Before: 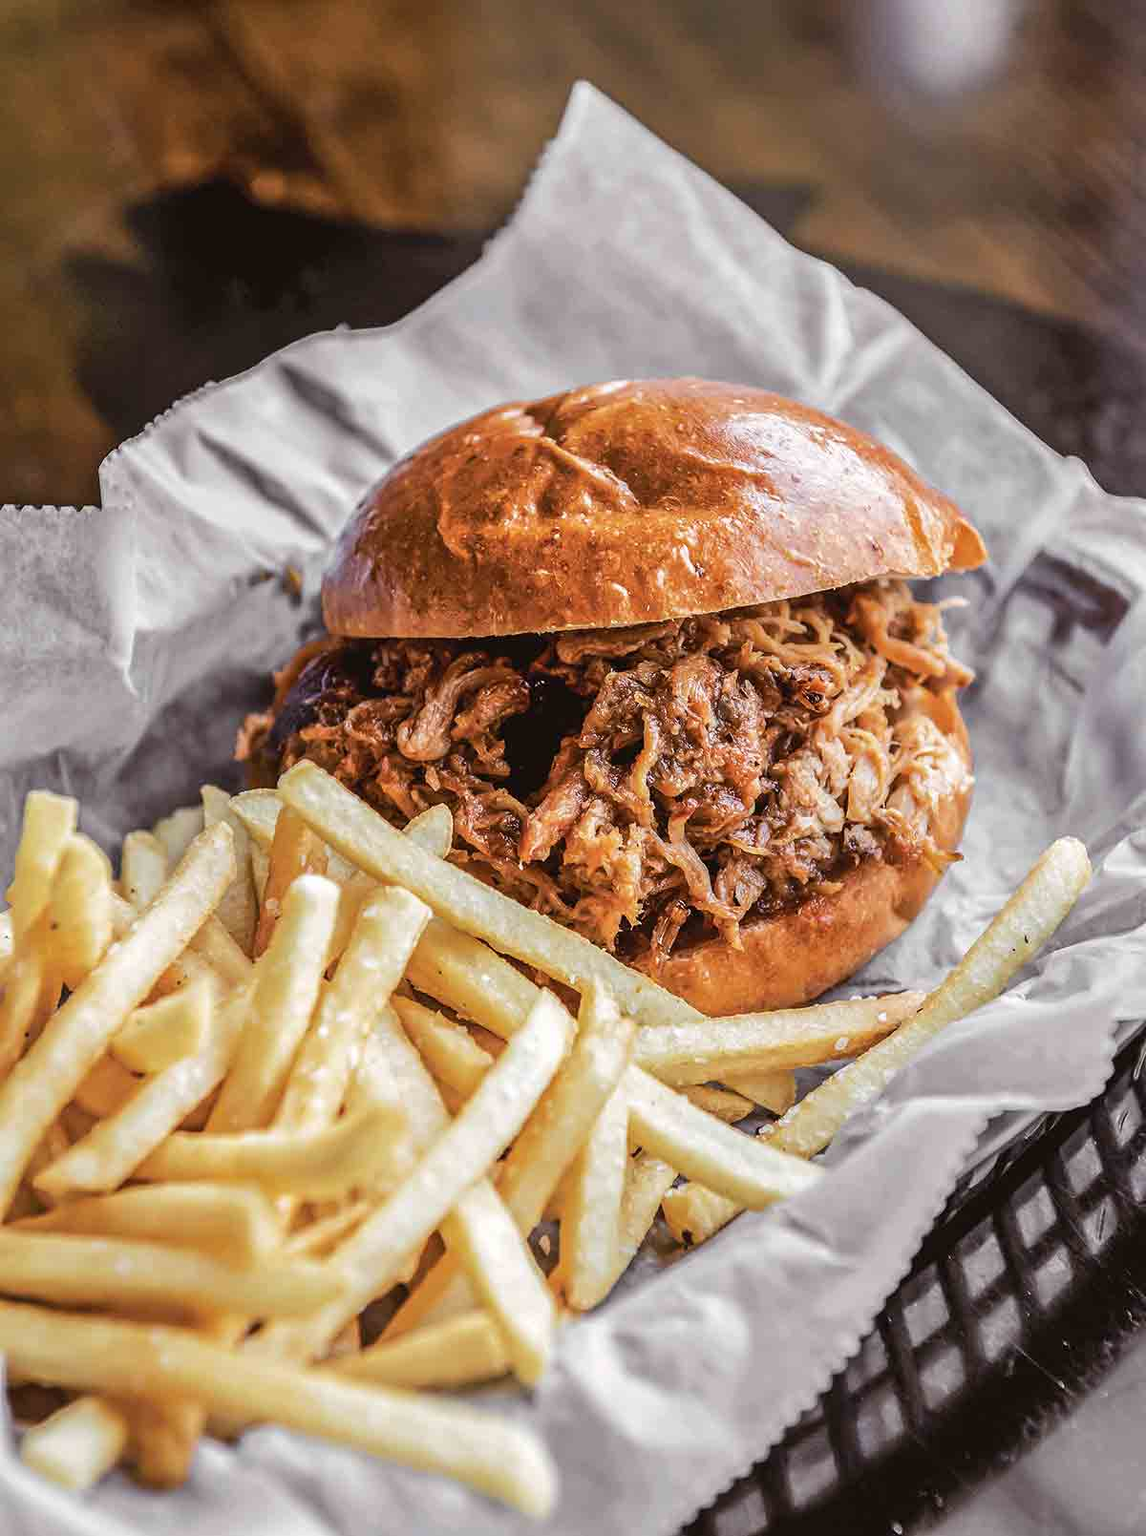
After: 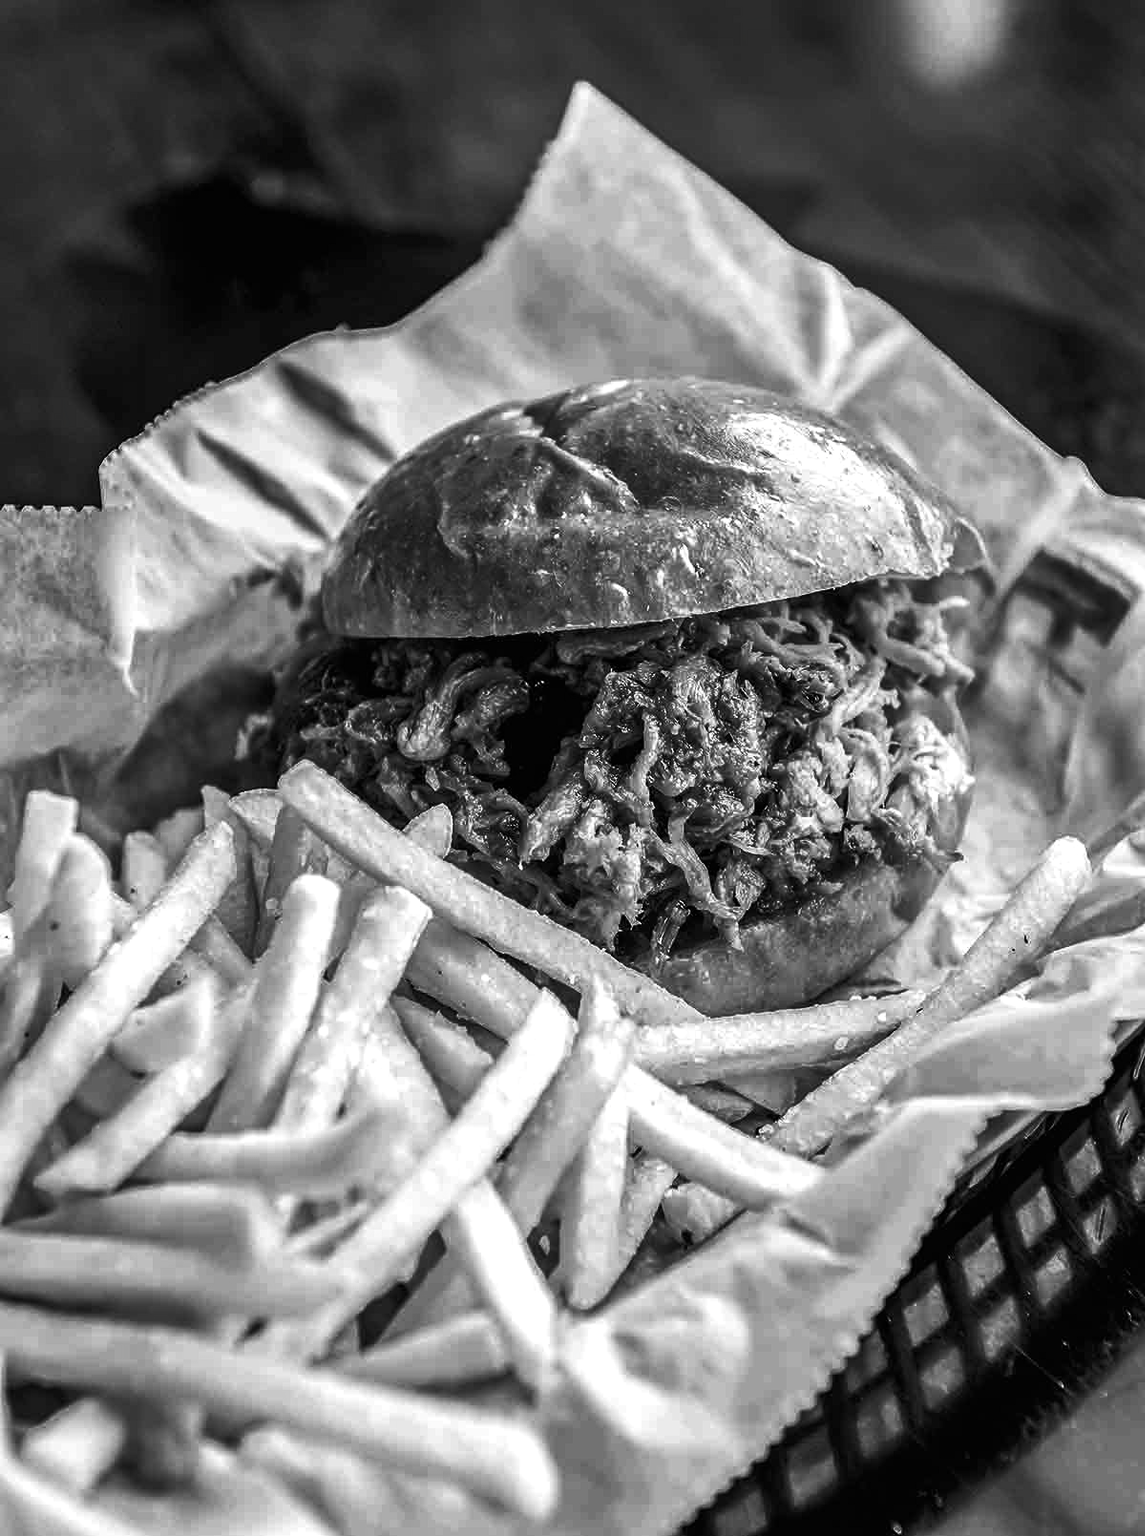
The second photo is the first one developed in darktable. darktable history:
monochrome: on, module defaults
levels: levels [0, 0.51, 1]
tone curve: curves: ch0 [(0, 0) (0.536, 0.402) (1, 1)]
filmic: grey point source 18, black point source -8.65, white point source 2.17, grey point target 18, white point target 100, output power 2.2, latitude stops 2, contrast 1.5, saturation 100
